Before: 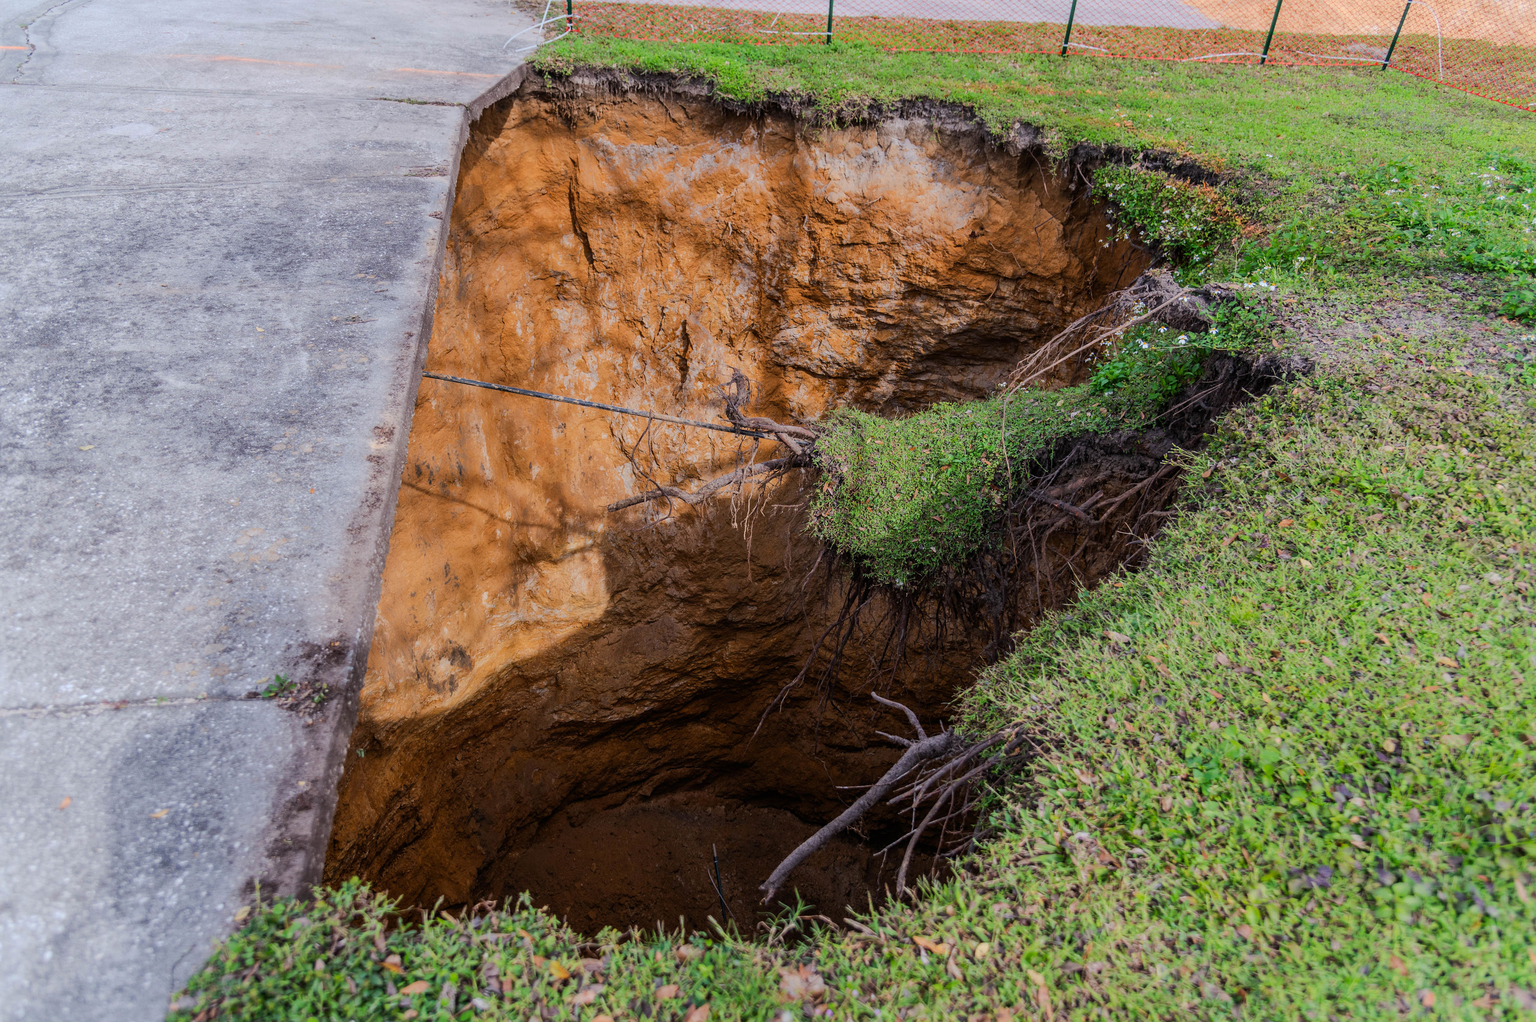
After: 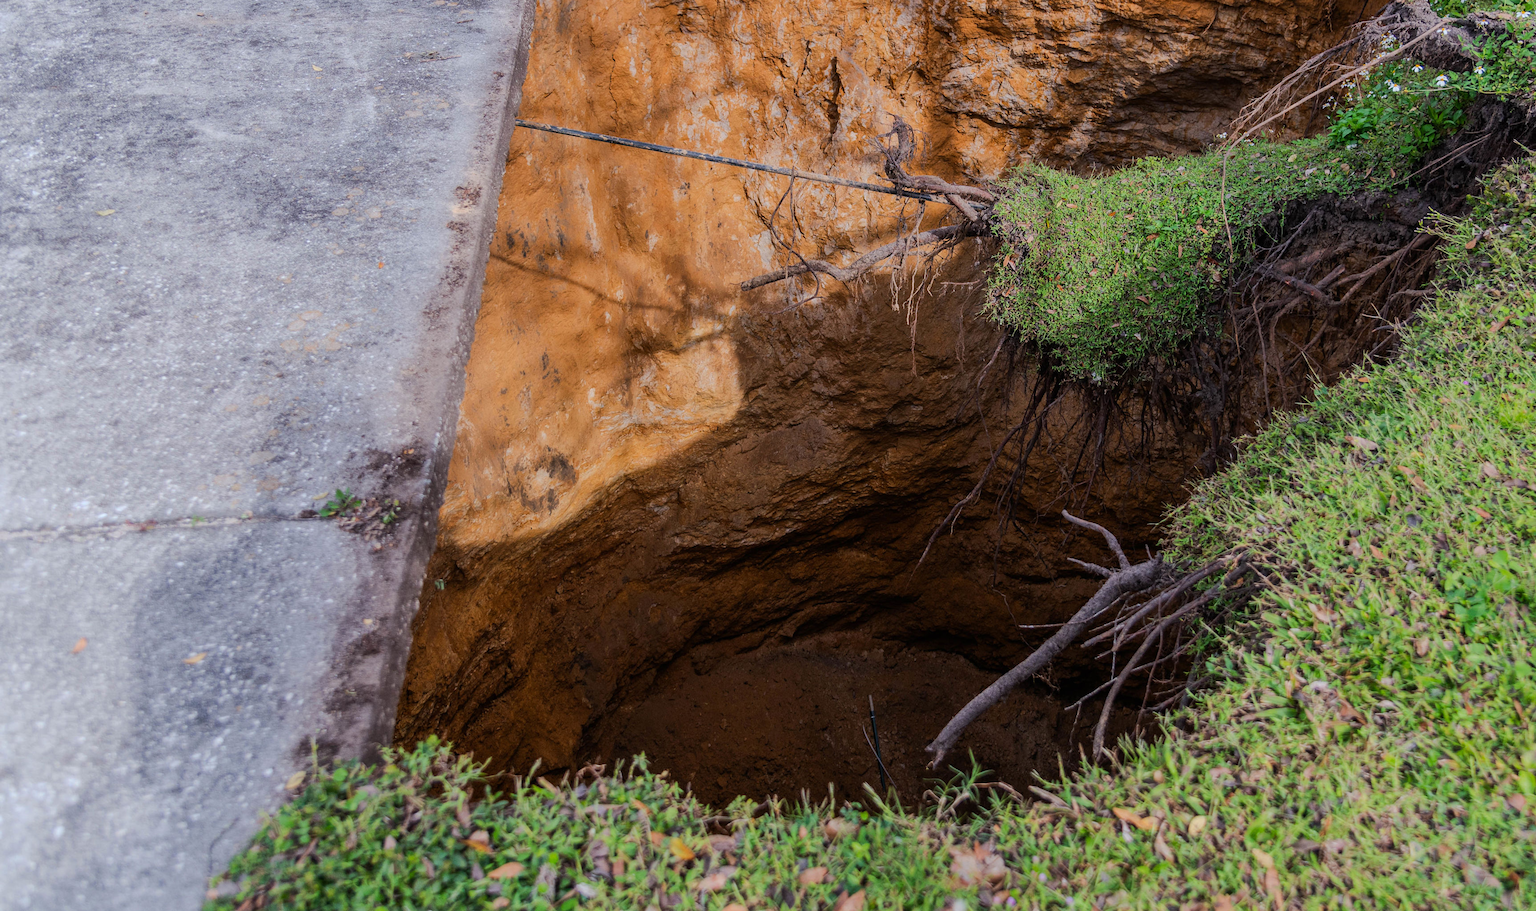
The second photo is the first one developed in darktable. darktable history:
crop: top 26.776%, right 17.947%
